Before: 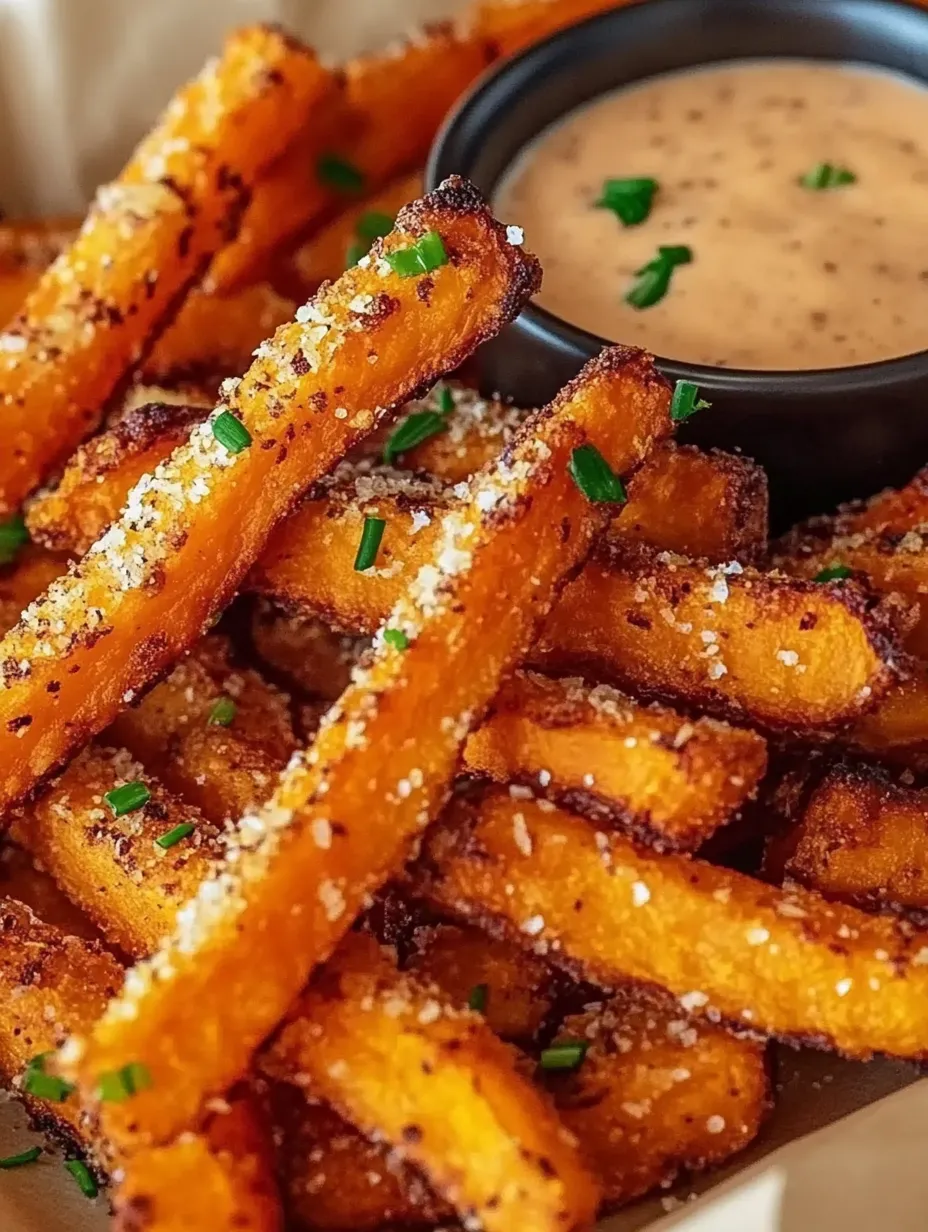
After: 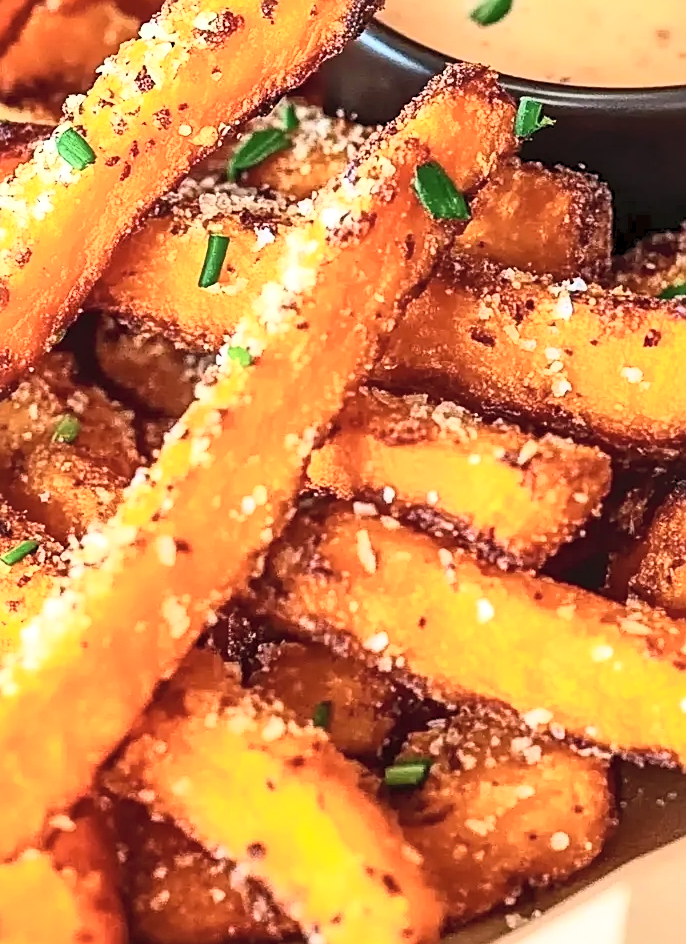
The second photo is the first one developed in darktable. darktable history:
local contrast: highlights 62%, shadows 110%, detail 106%, midtone range 0.531
shadows and highlights: shadows 62.72, white point adjustment 0.351, highlights -33.75, compress 83.73%
exposure: black level correction 0.001, exposure 0.499 EV, compensate highlight preservation false
contrast brightness saturation: contrast 0.388, brightness 0.518
crop: left 16.87%, top 23.046%, right 9.142%
sharpen: on, module defaults
